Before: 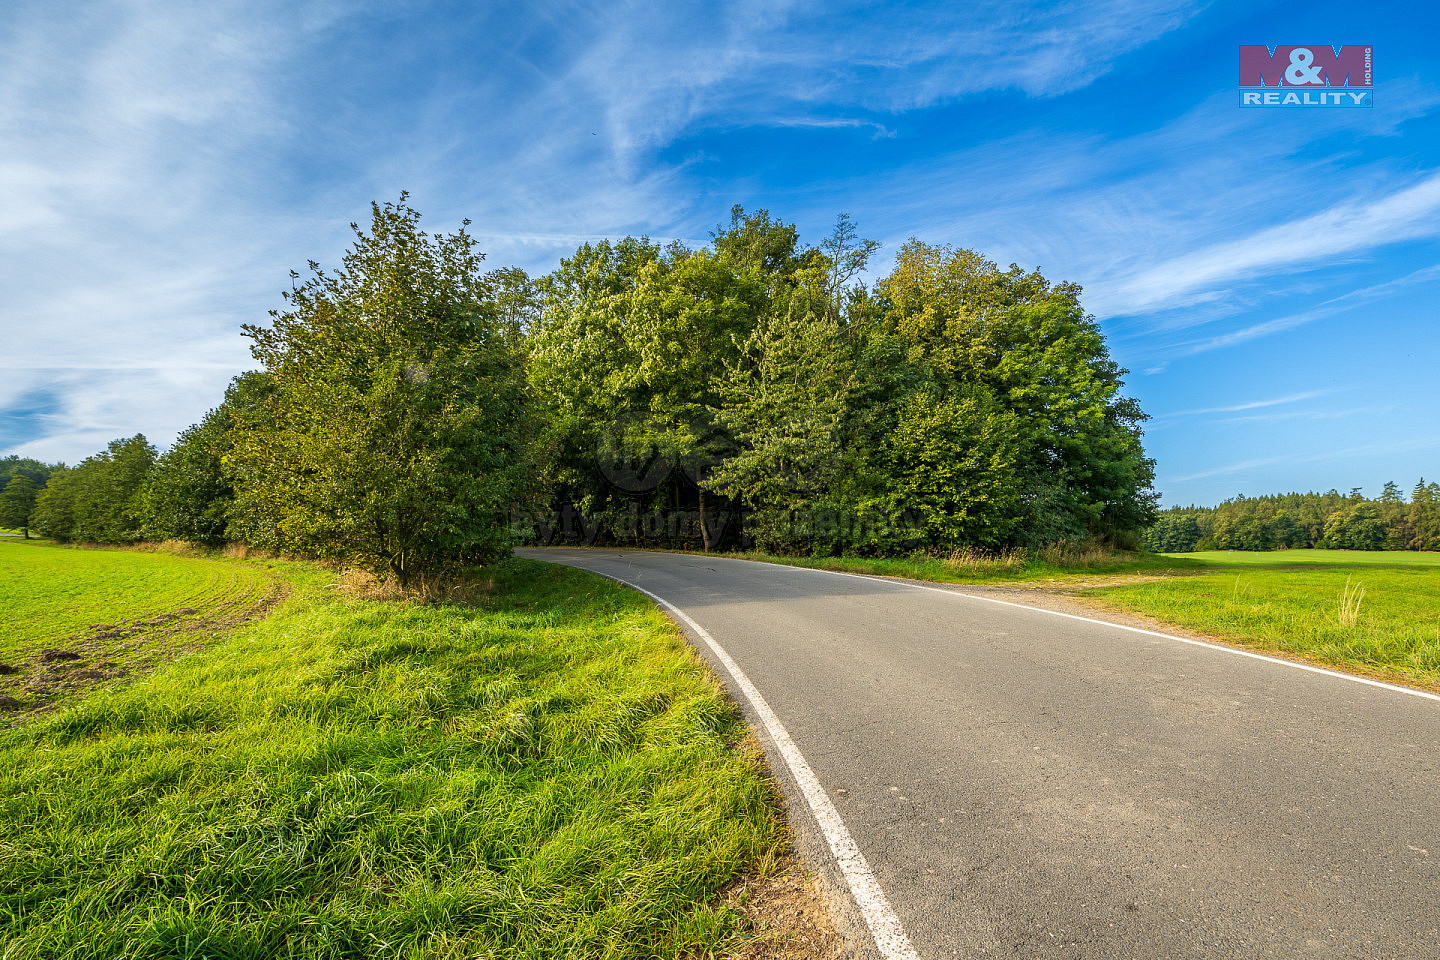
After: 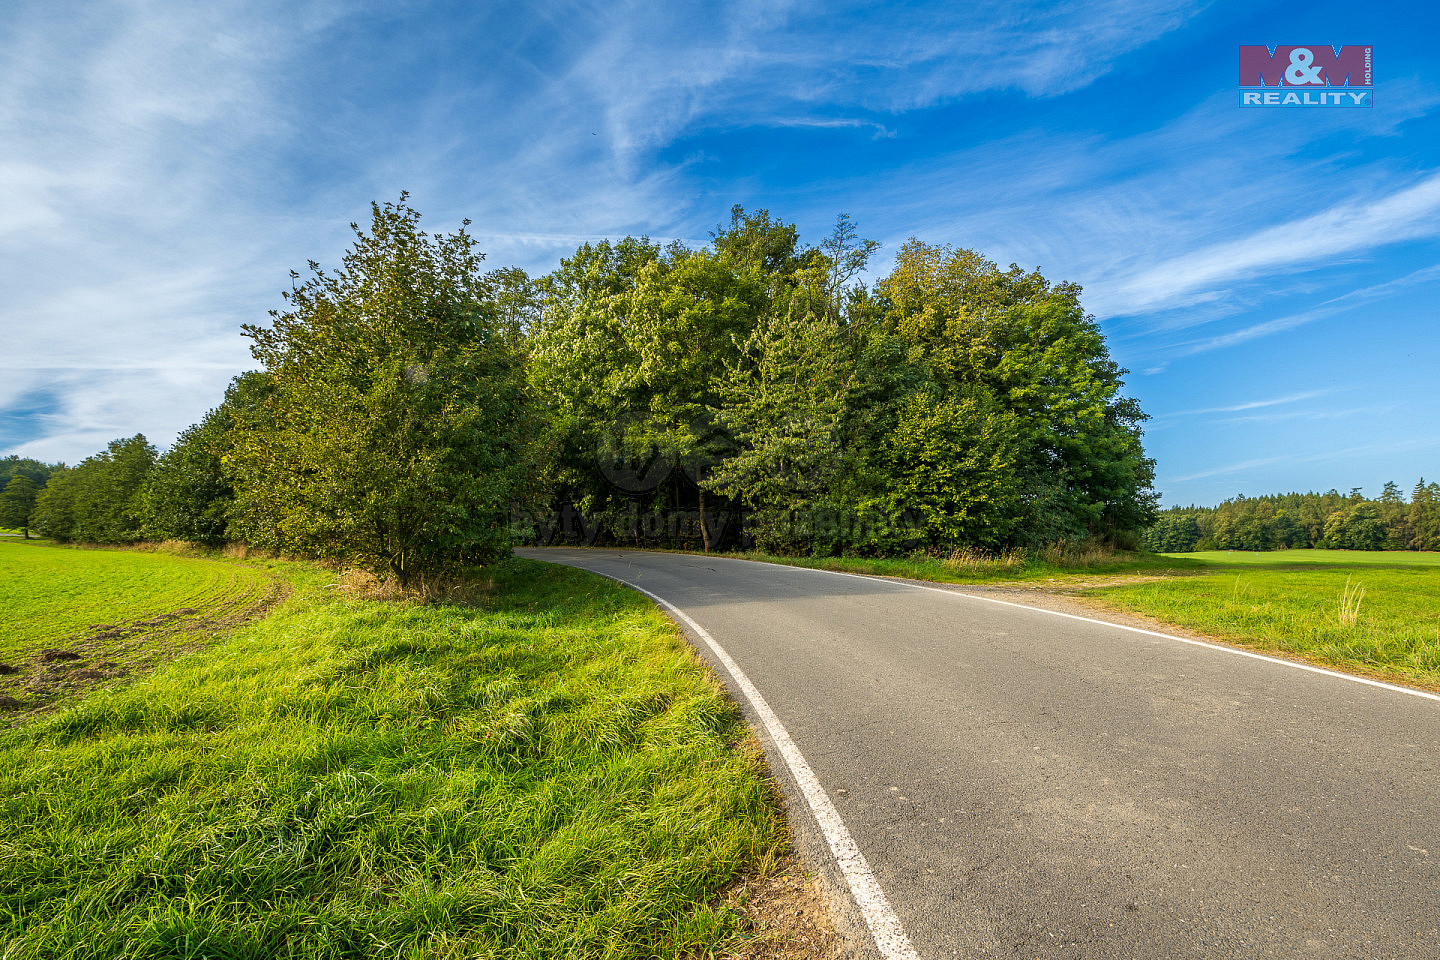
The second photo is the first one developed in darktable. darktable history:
base curve: curves: ch0 [(0, 0) (0.303, 0.277) (1, 1)]
tone equalizer: on, module defaults
